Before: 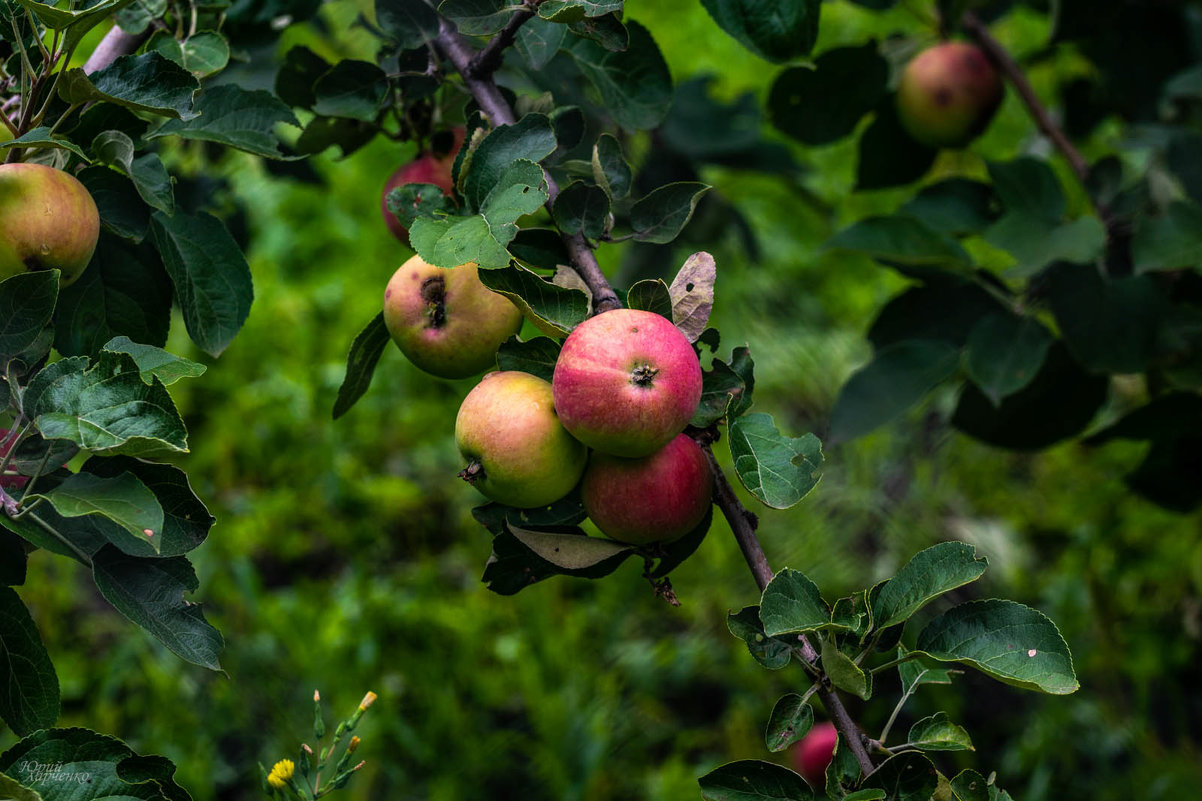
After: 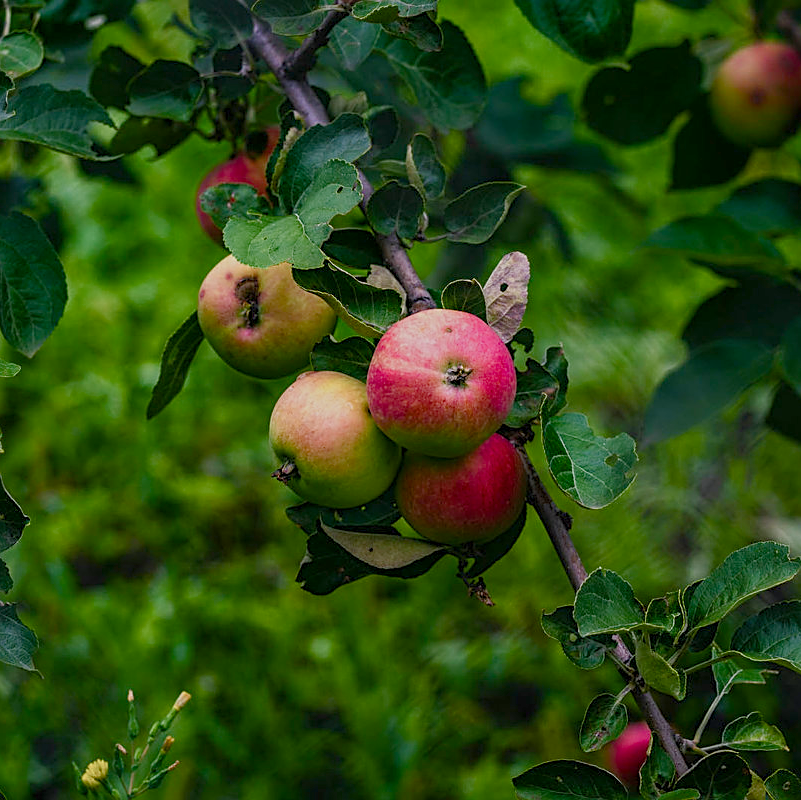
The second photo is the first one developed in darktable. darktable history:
sharpen: on, module defaults
color balance rgb: shadows lift › chroma 1%, shadows lift › hue 113°, highlights gain › chroma 0.2%, highlights gain › hue 333°, perceptual saturation grading › global saturation 20%, perceptual saturation grading › highlights -50%, perceptual saturation grading › shadows 25%, contrast -20%
crop and rotate: left 15.546%, right 17.787%
white balance: red 0.982, blue 1.018
